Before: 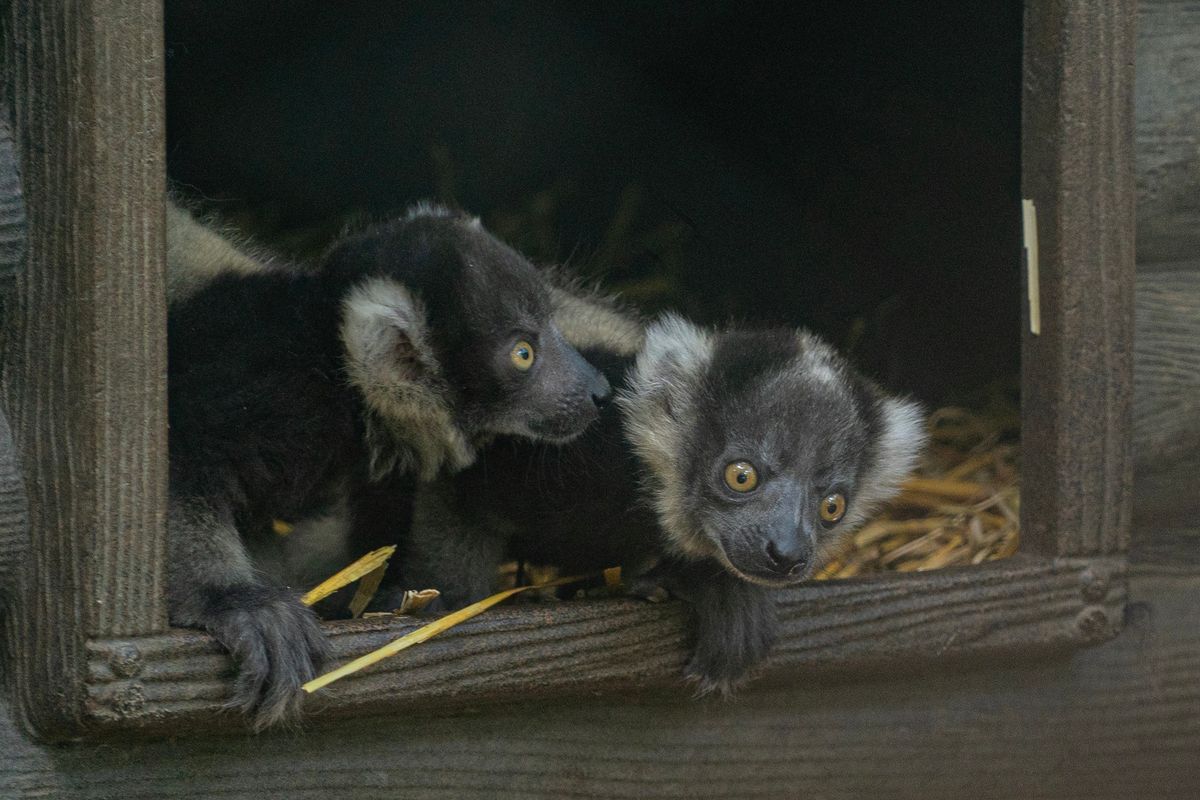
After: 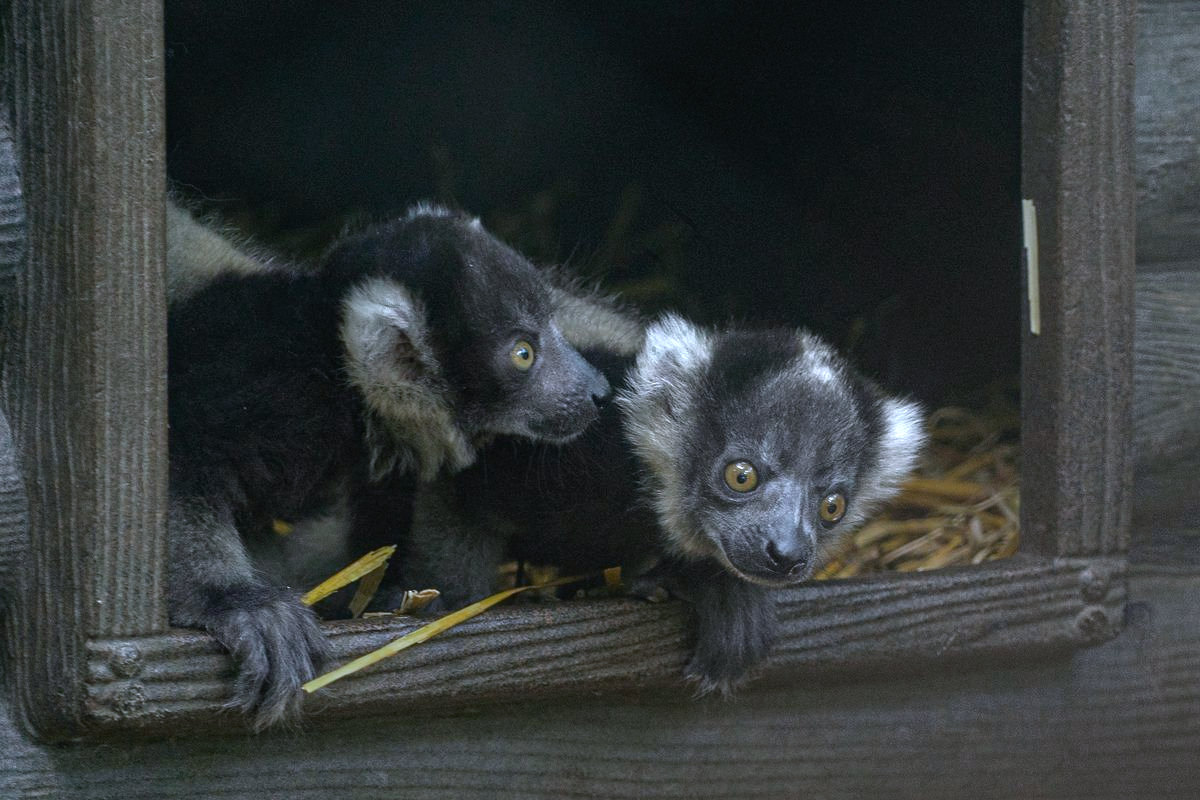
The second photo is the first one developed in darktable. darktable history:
white balance: red 0.948, green 1.02, blue 1.176
color zones: curves: ch0 [(0.203, 0.433) (0.607, 0.517) (0.697, 0.696) (0.705, 0.897)]
